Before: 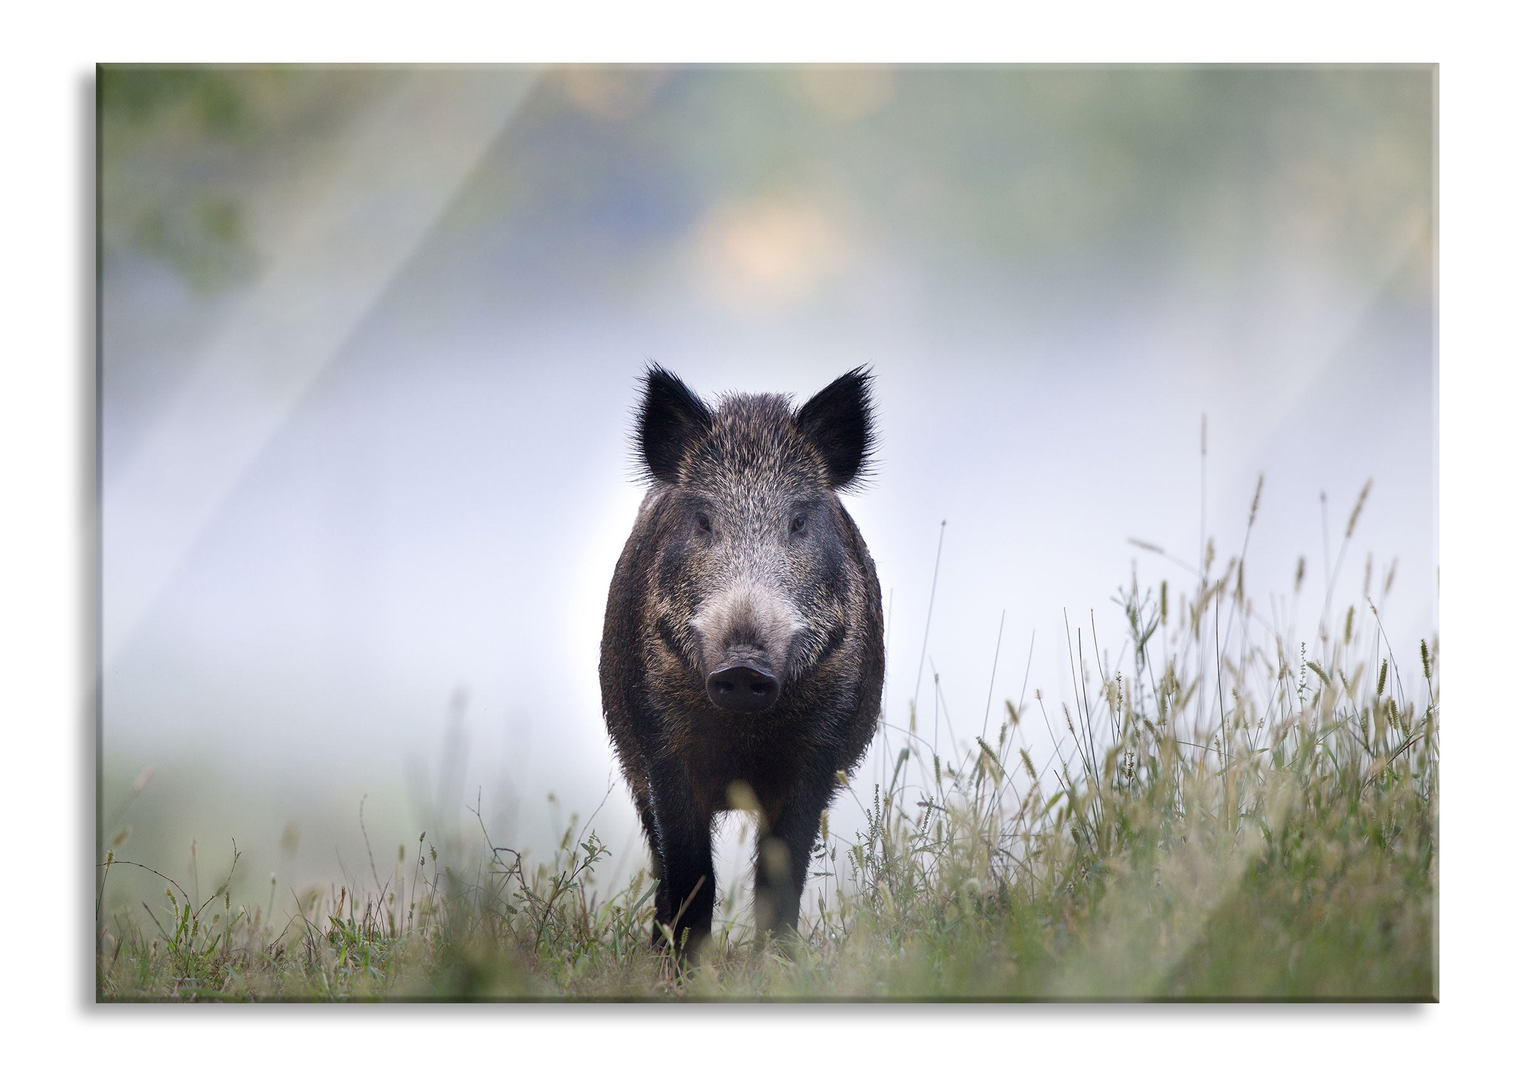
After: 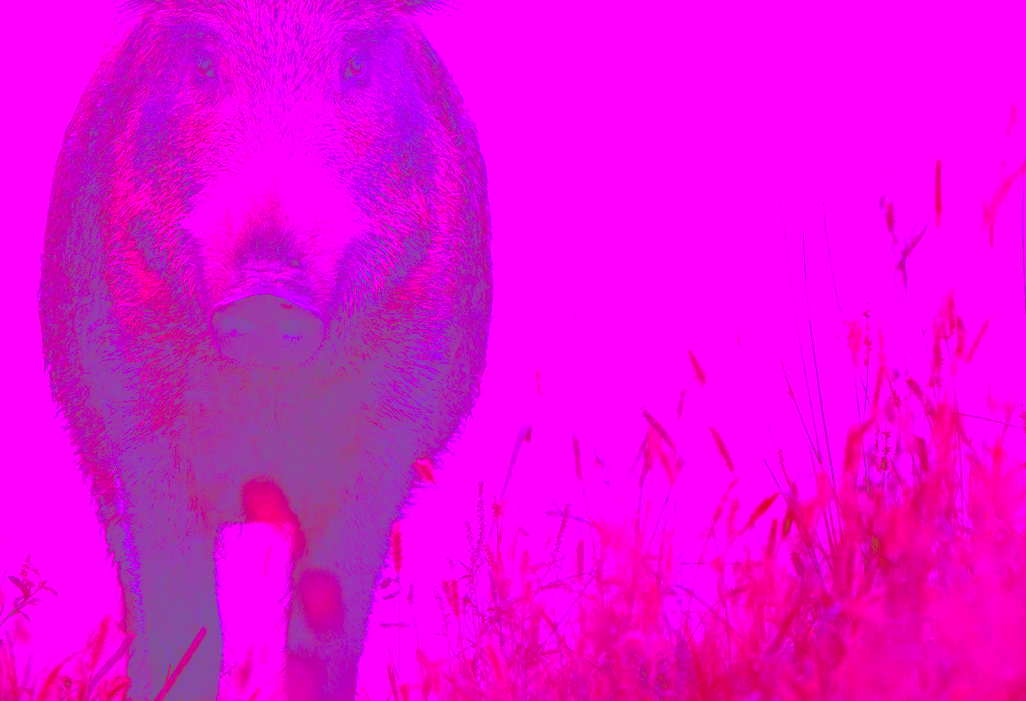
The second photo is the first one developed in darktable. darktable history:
sharpen: on, module defaults
local contrast: detail 130%
shadows and highlights: shadows 73.12, highlights -61.15, soften with gaussian
contrast brightness saturation: contrast -0.985, brightness -0.171, saturation 0.757
color calibration: illuminant custom, x 0.263, y 0.521, temperature 7042.83 K, saturation algorithm version 1 (2020)
crop: left 37.508%, top 45.256%, right 20.581%, bottom 13.505%
exposure: black level correction 0, exposure 1.446 EV, compensate exposure bias true, compensate highlight preservation false
